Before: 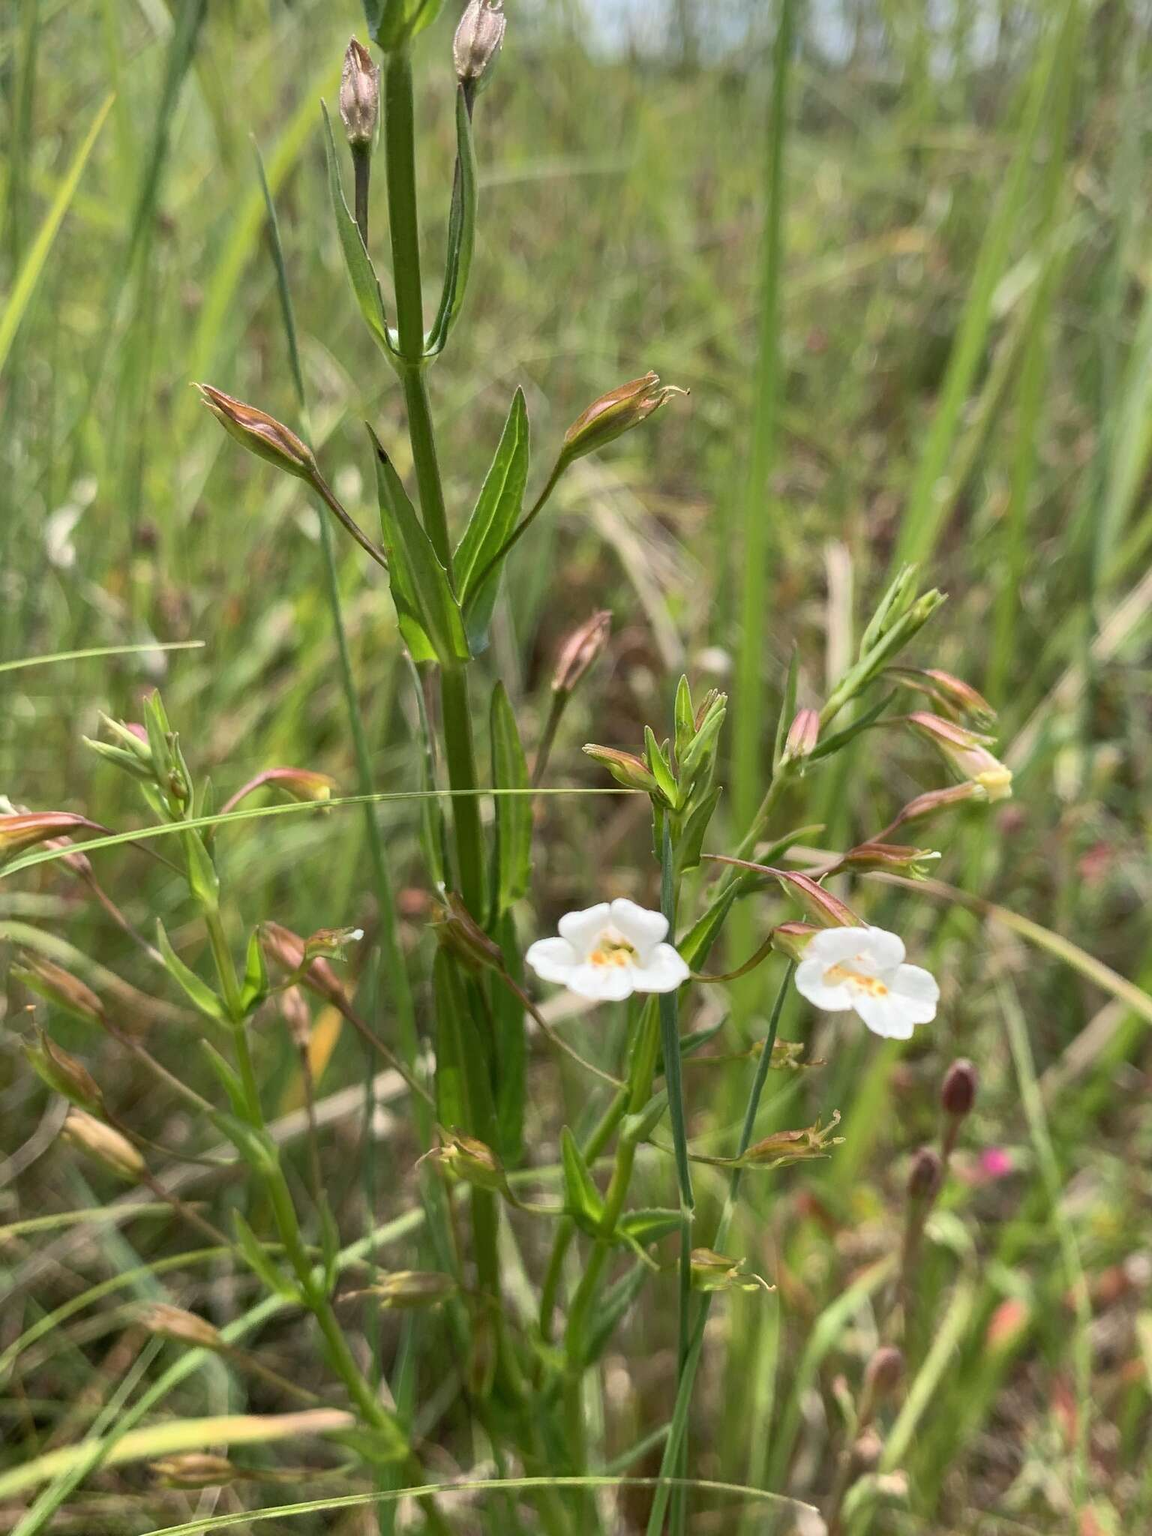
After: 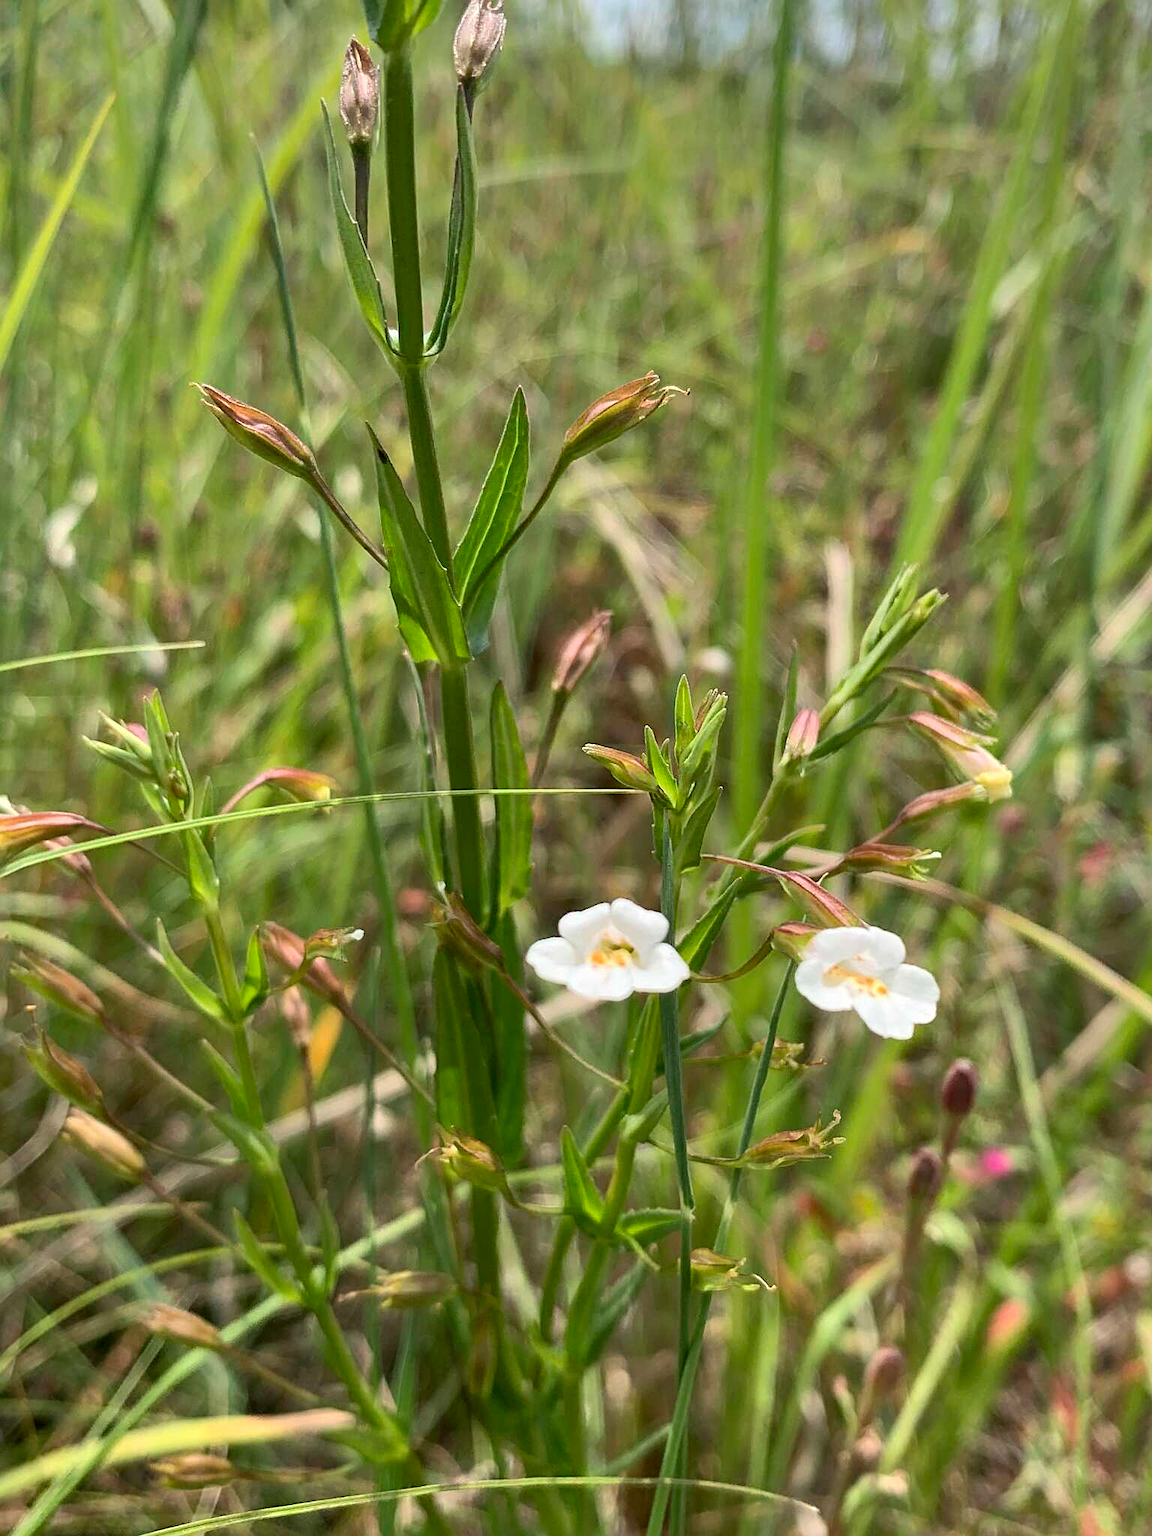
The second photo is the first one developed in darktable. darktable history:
sharpen: on, module defaults
local contrast: mode bilateral grid, contrast 20, coarseness 51, detail 119%, midtone range 0.2
